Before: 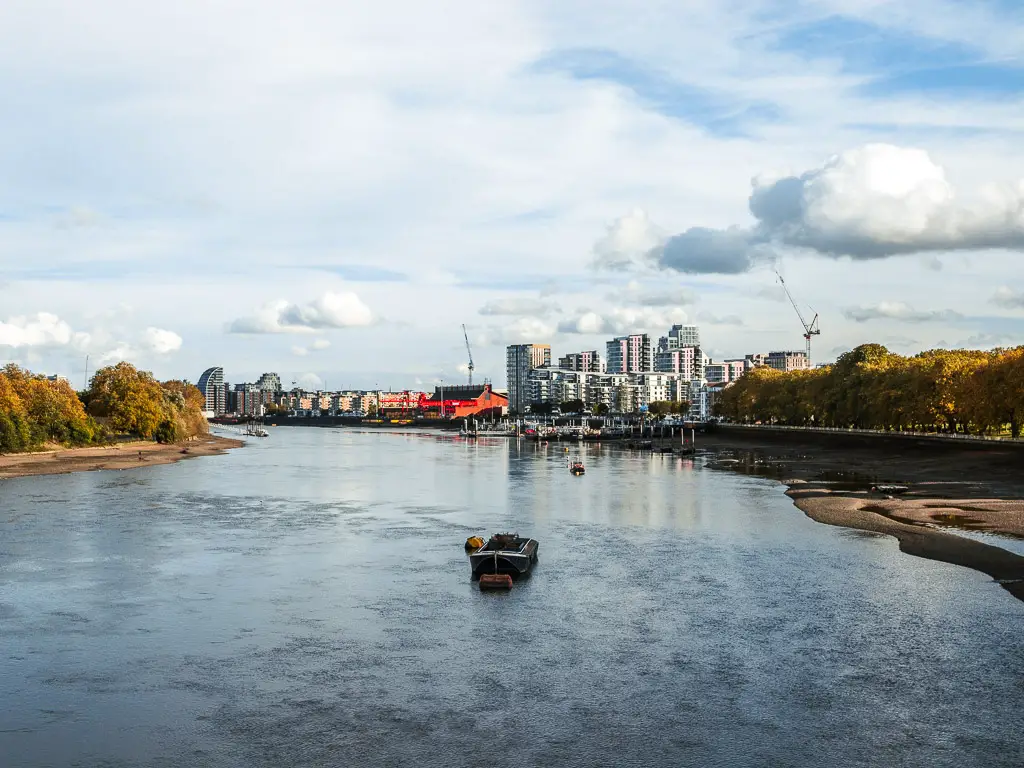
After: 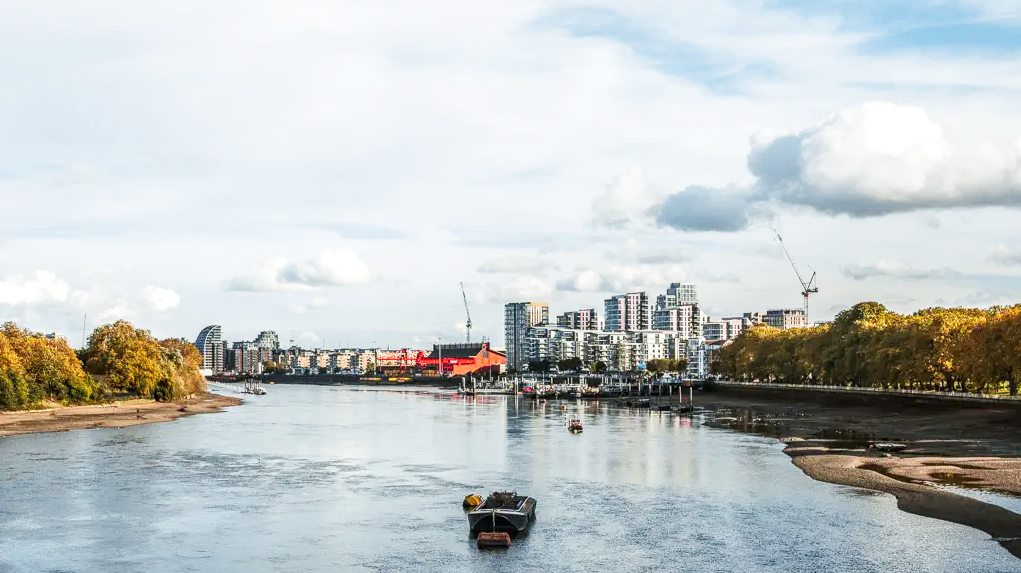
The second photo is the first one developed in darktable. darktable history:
tone equalizer: edges refinement/feathering 500, mask exposure compensation -1.57 EV, preserve details no
crop: left 0.199%, top 5.524%, bottom 19.823%
base curve: curves: ch0 [(0, 0) (0.204, 0.334) (0.55, 0.733) (1, 1)], preserve colors none
local contrast: on, module defaults
